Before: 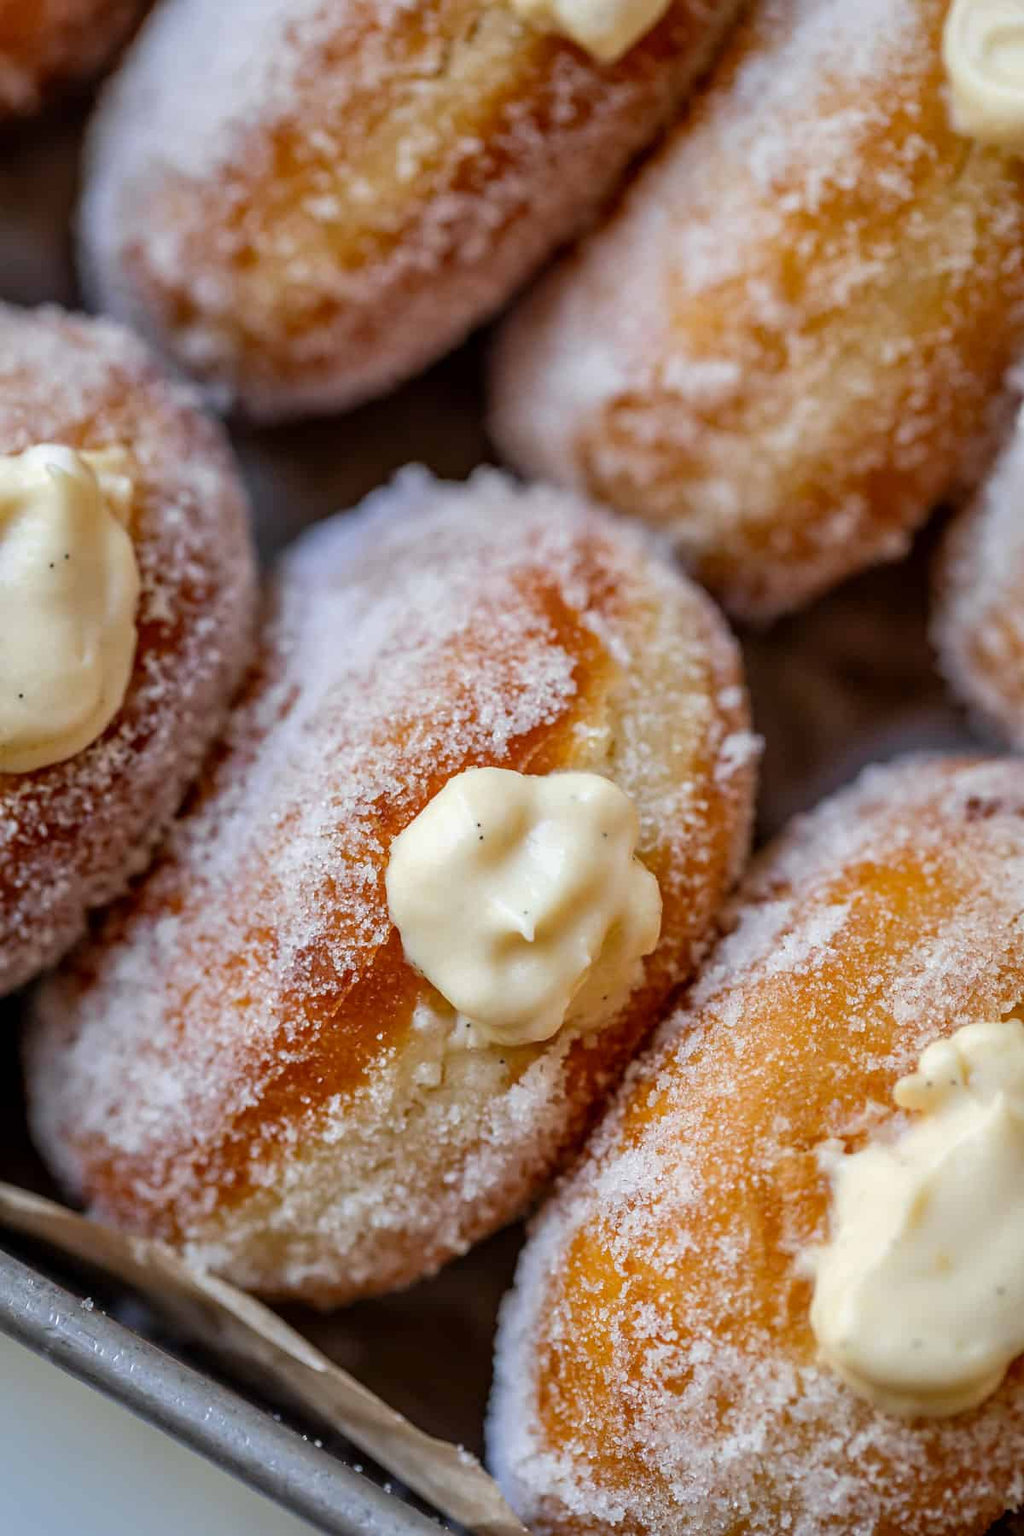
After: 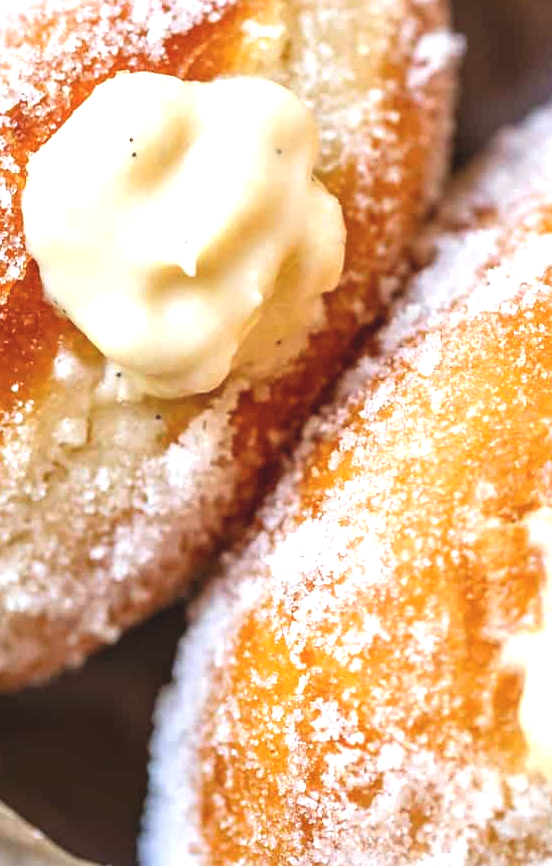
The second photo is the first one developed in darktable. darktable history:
exposure: black level correction -0.005, exposure 1.005 EV, compensate highlight preservation false
crop: left 35.889%, top 45.952%, right 18.073%, bottom 5.925%
tone equalizer: on, module defaults
